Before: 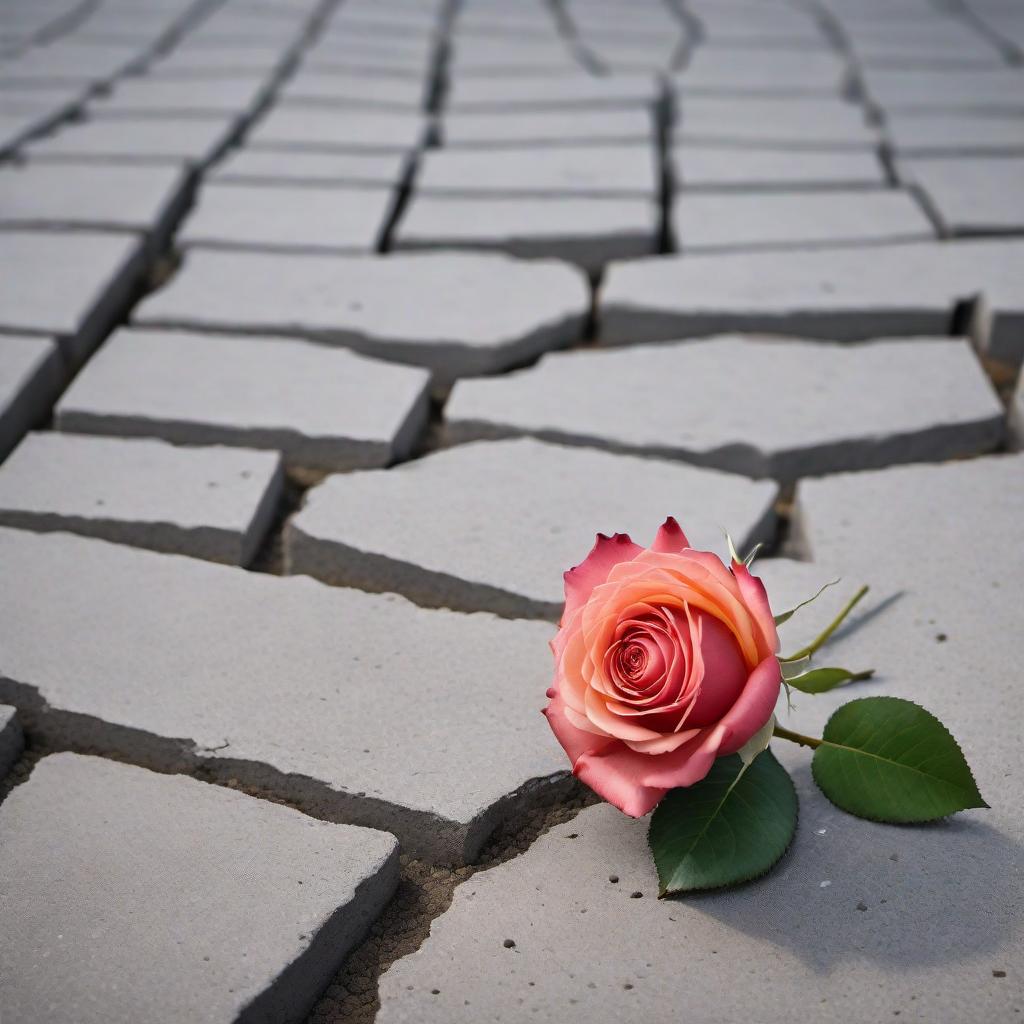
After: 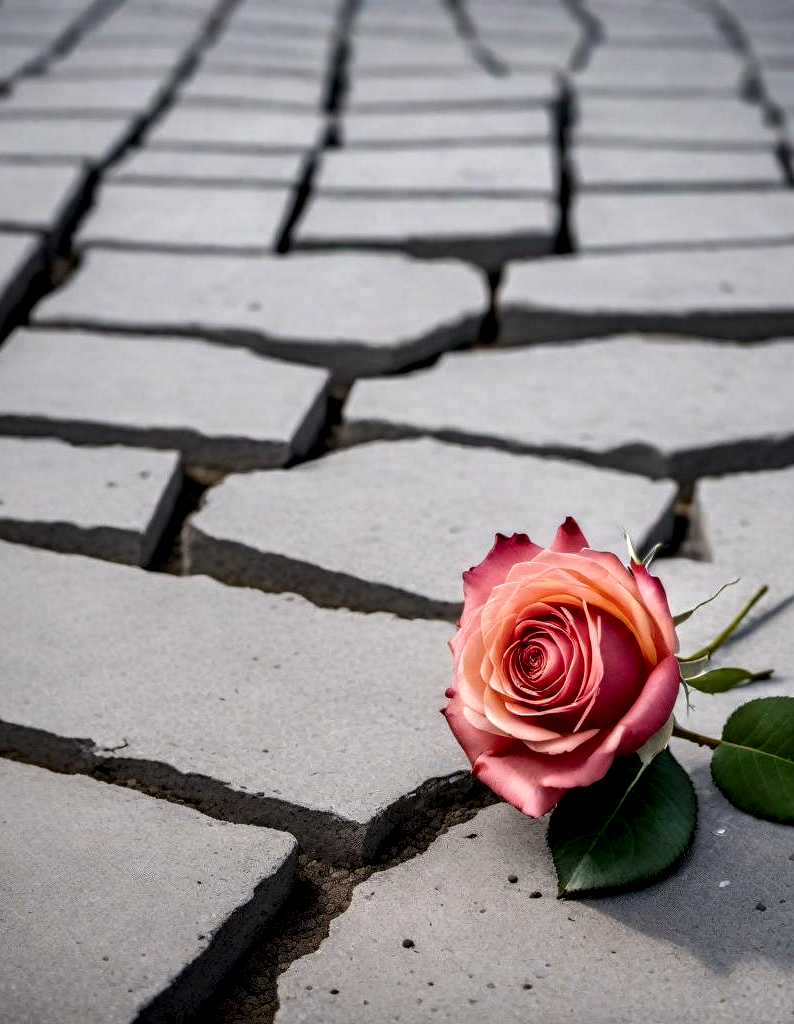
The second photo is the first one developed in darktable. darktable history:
crop: left 9.883%, right 12.488%
local contrast: highlights 18%, detail 187%
